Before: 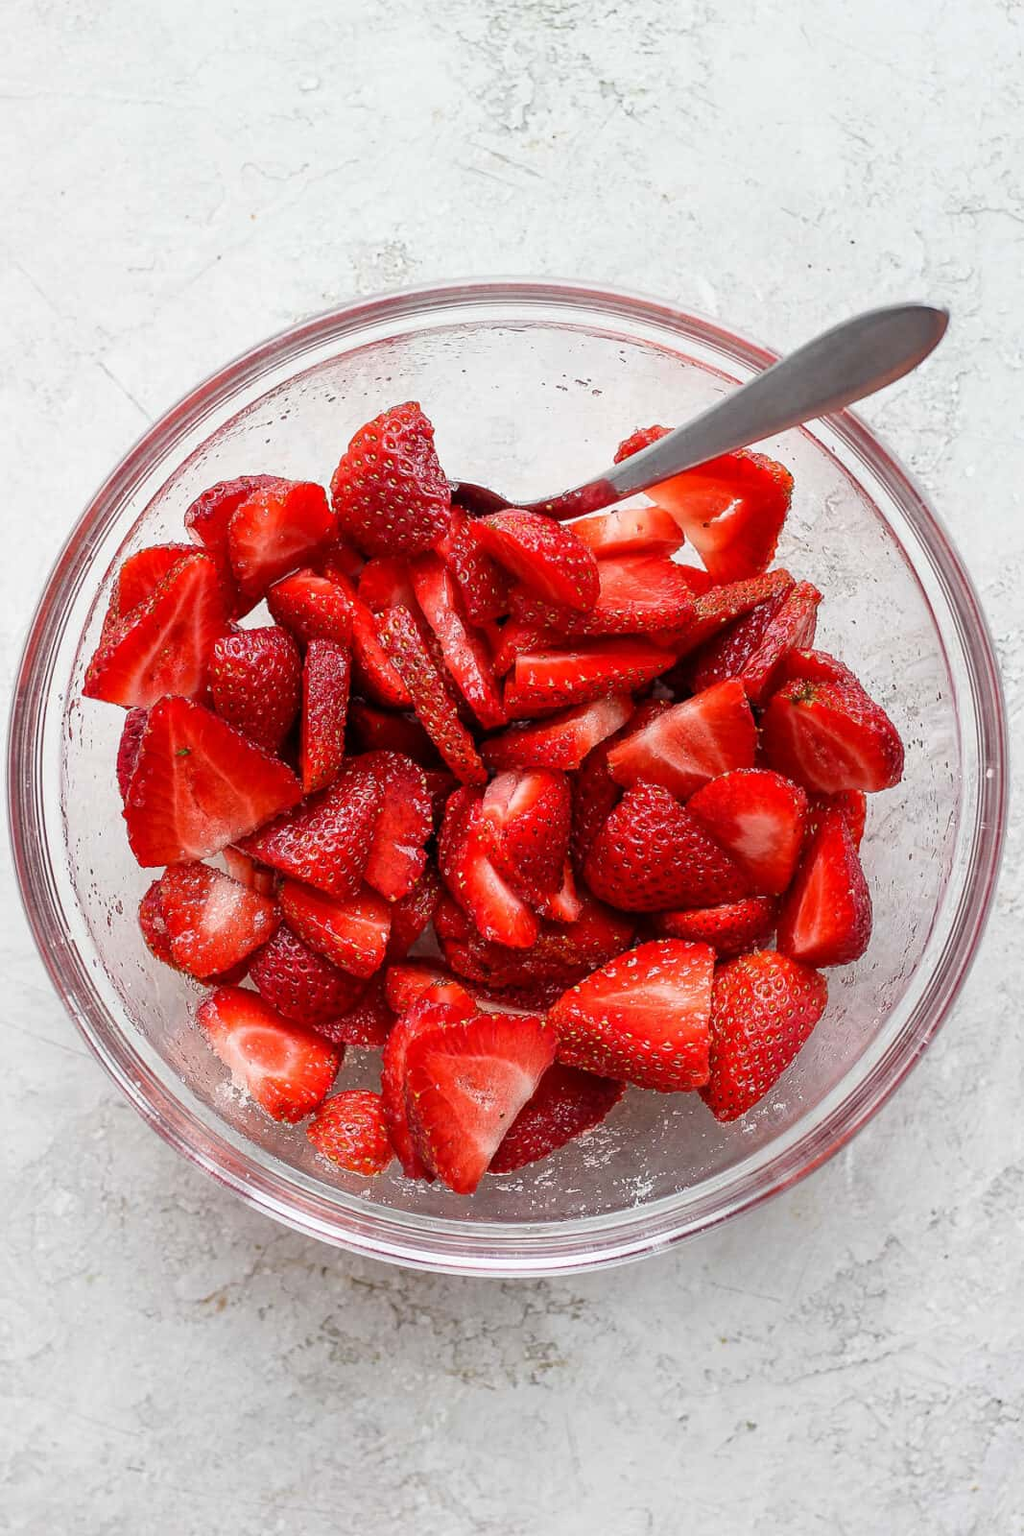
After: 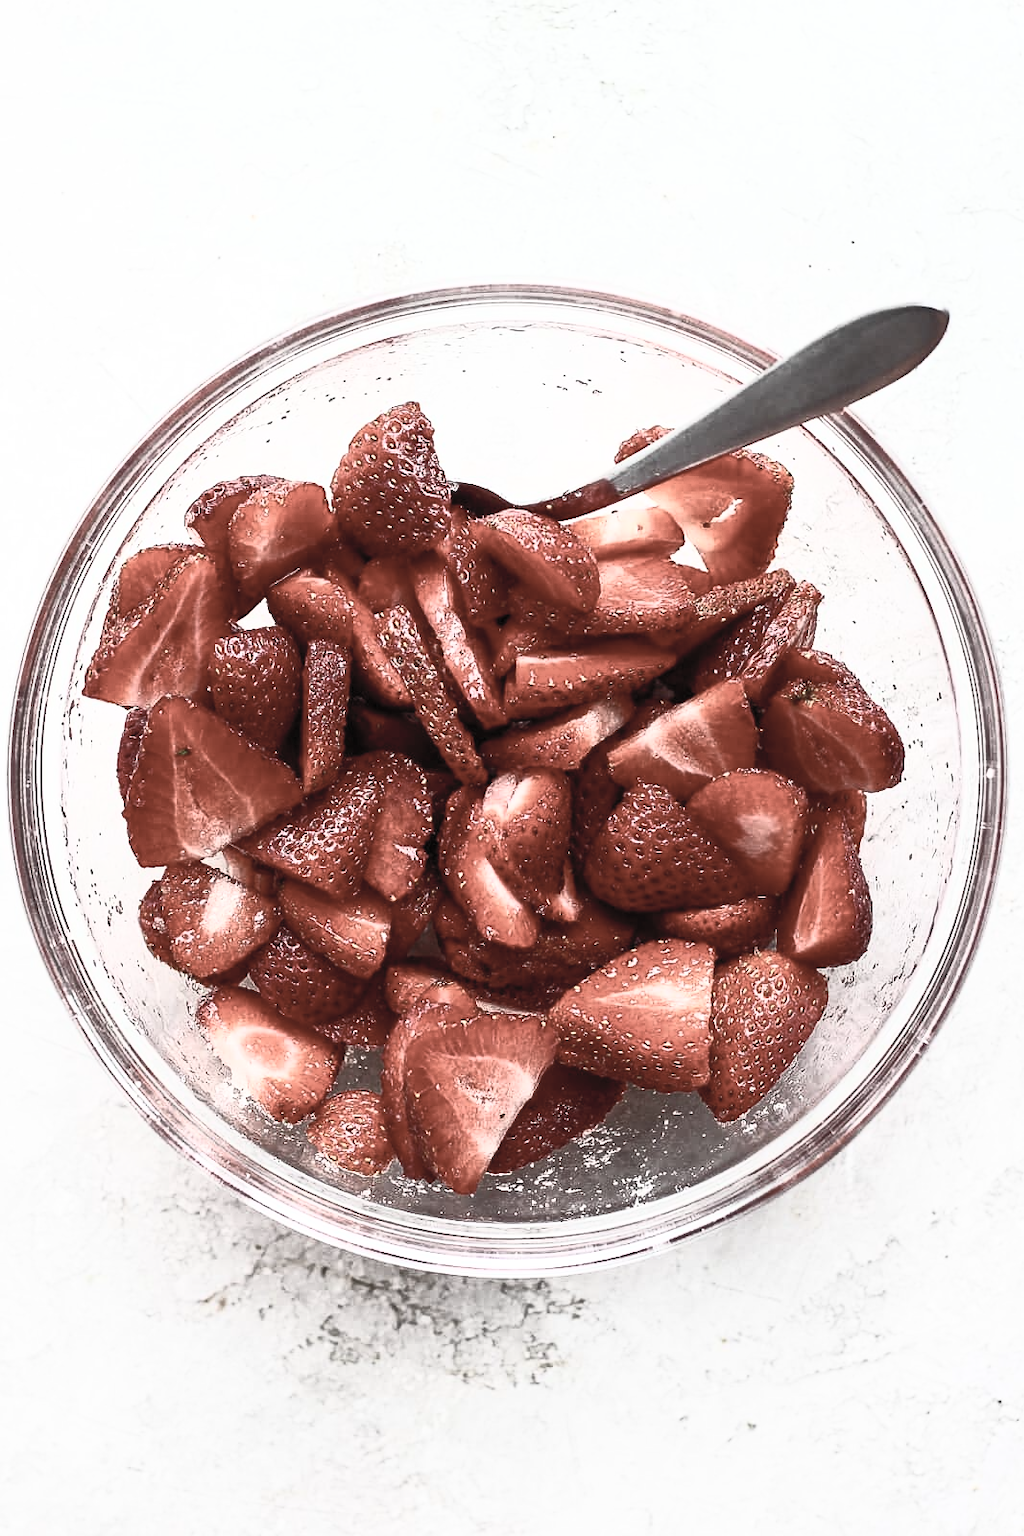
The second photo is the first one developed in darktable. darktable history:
tone equalizer: on, module defaults
color balance rgb: perceptual saturation grading › highlights -31.88%, perceptual saturation grading › mid-tones 5.8%, perceptual saturation grading › shadows 18.12%, perceptual brilliance grading › highlights 3.62%, perceptual brilliance grading › mid-tones -18.12%, perceptual brilliance grading › shadows -41.3%
contrast brightness saturation: contrast 0.57, brightness 0.57, saturation -0.34
